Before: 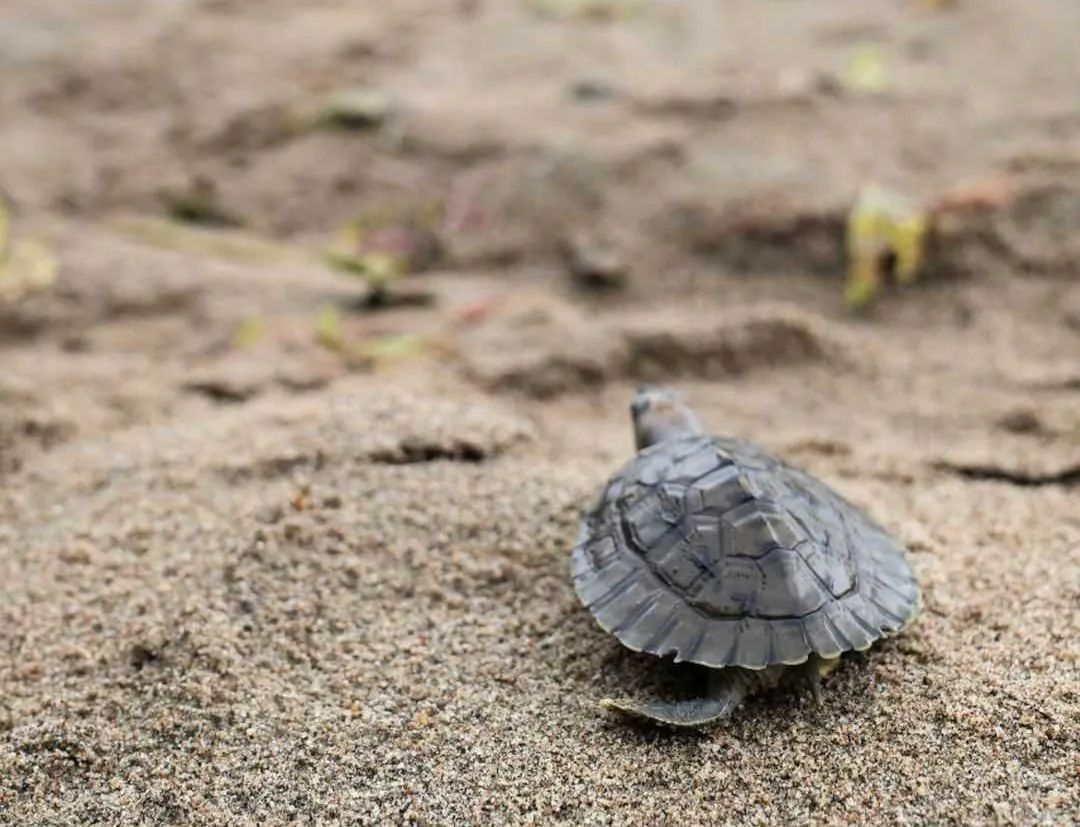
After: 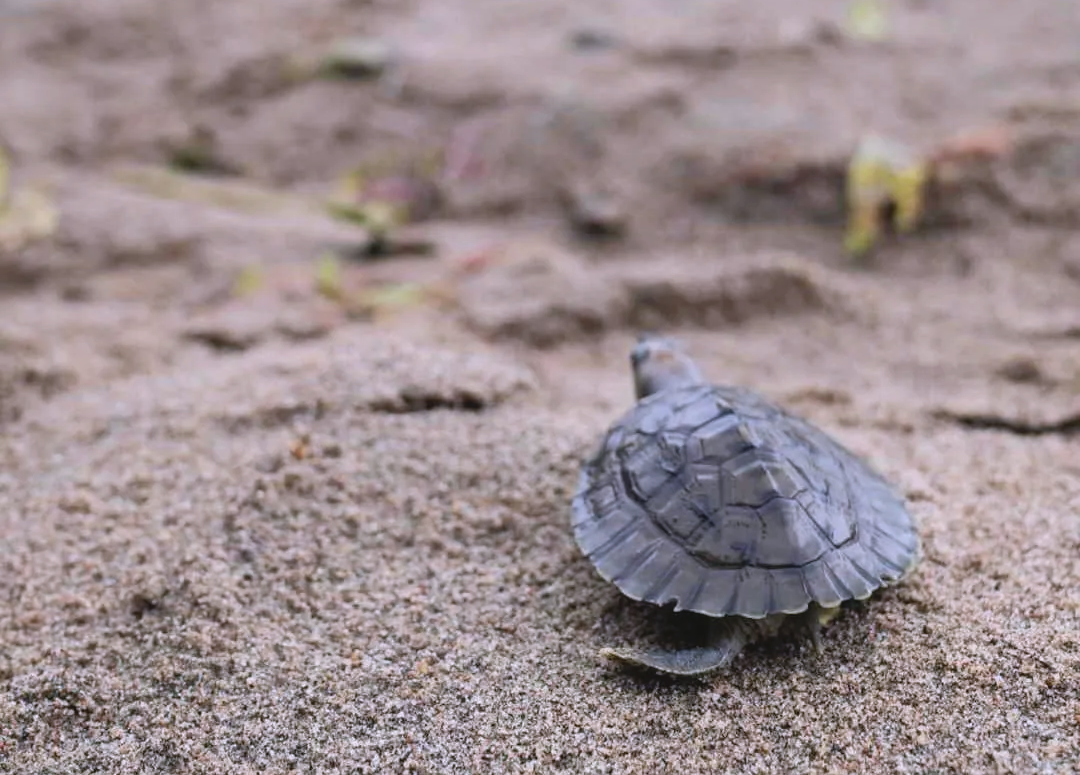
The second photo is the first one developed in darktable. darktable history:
shadows and highlights: shadows 32, highlights -32, soften with gaussian
crop and rotate: top 6.25%
color calibration: illuminant custom, x 0.363, y 0.385, temperature 4528.03 K
contrast brightness saturation: contrast -0.11
